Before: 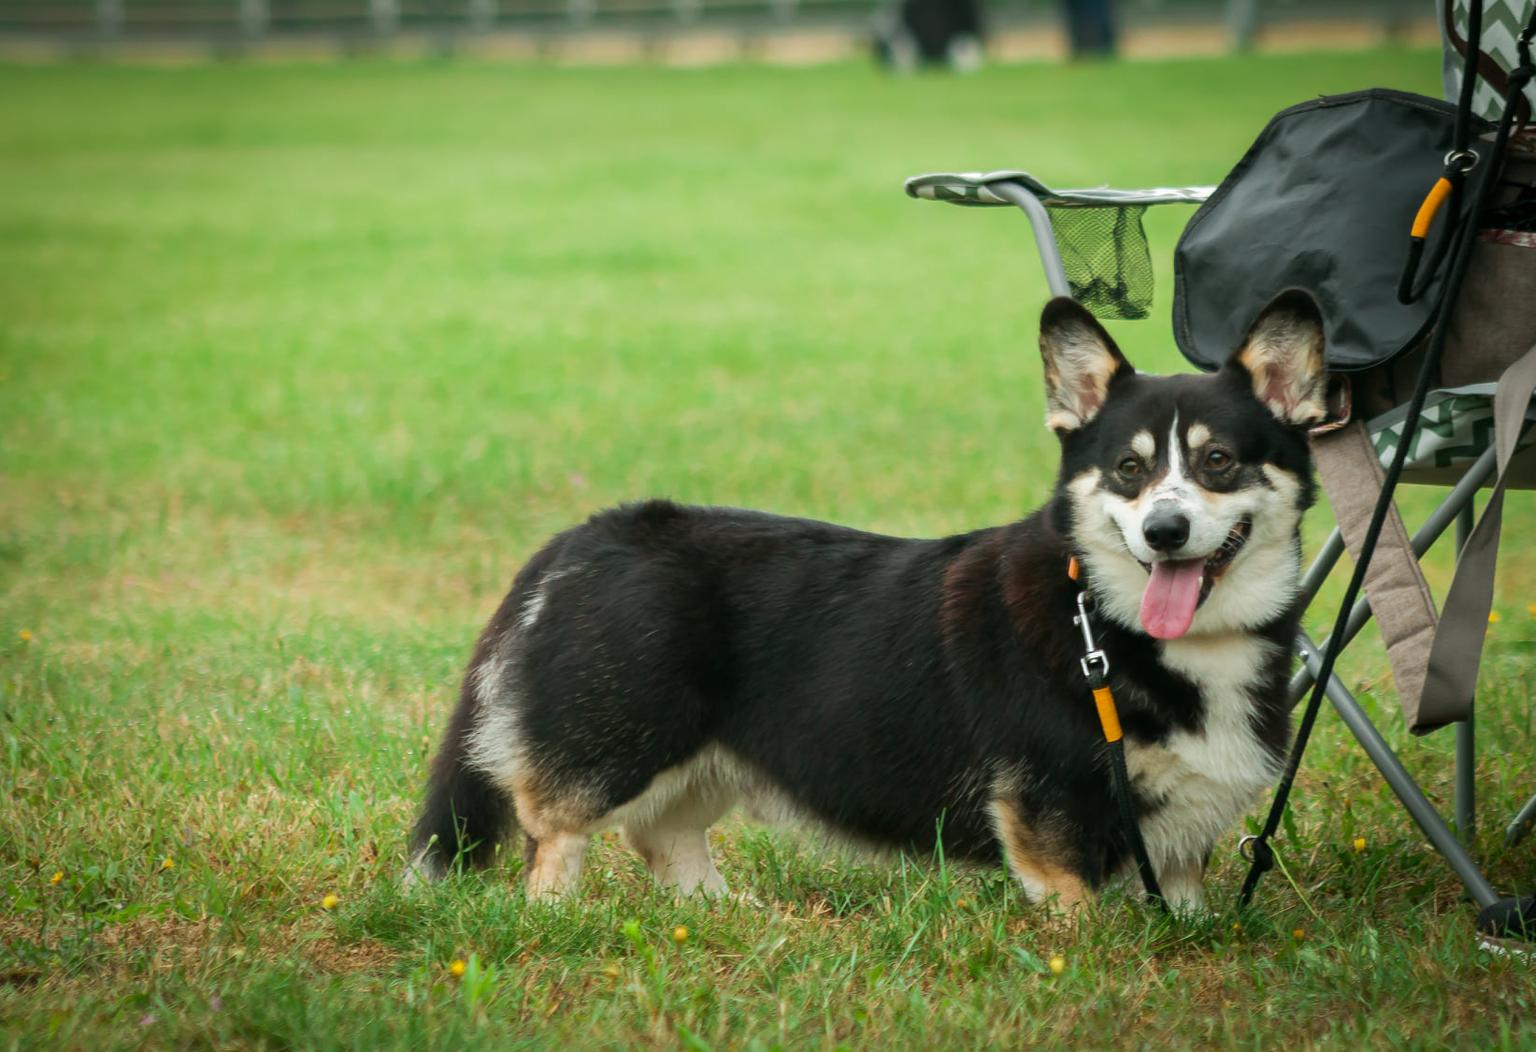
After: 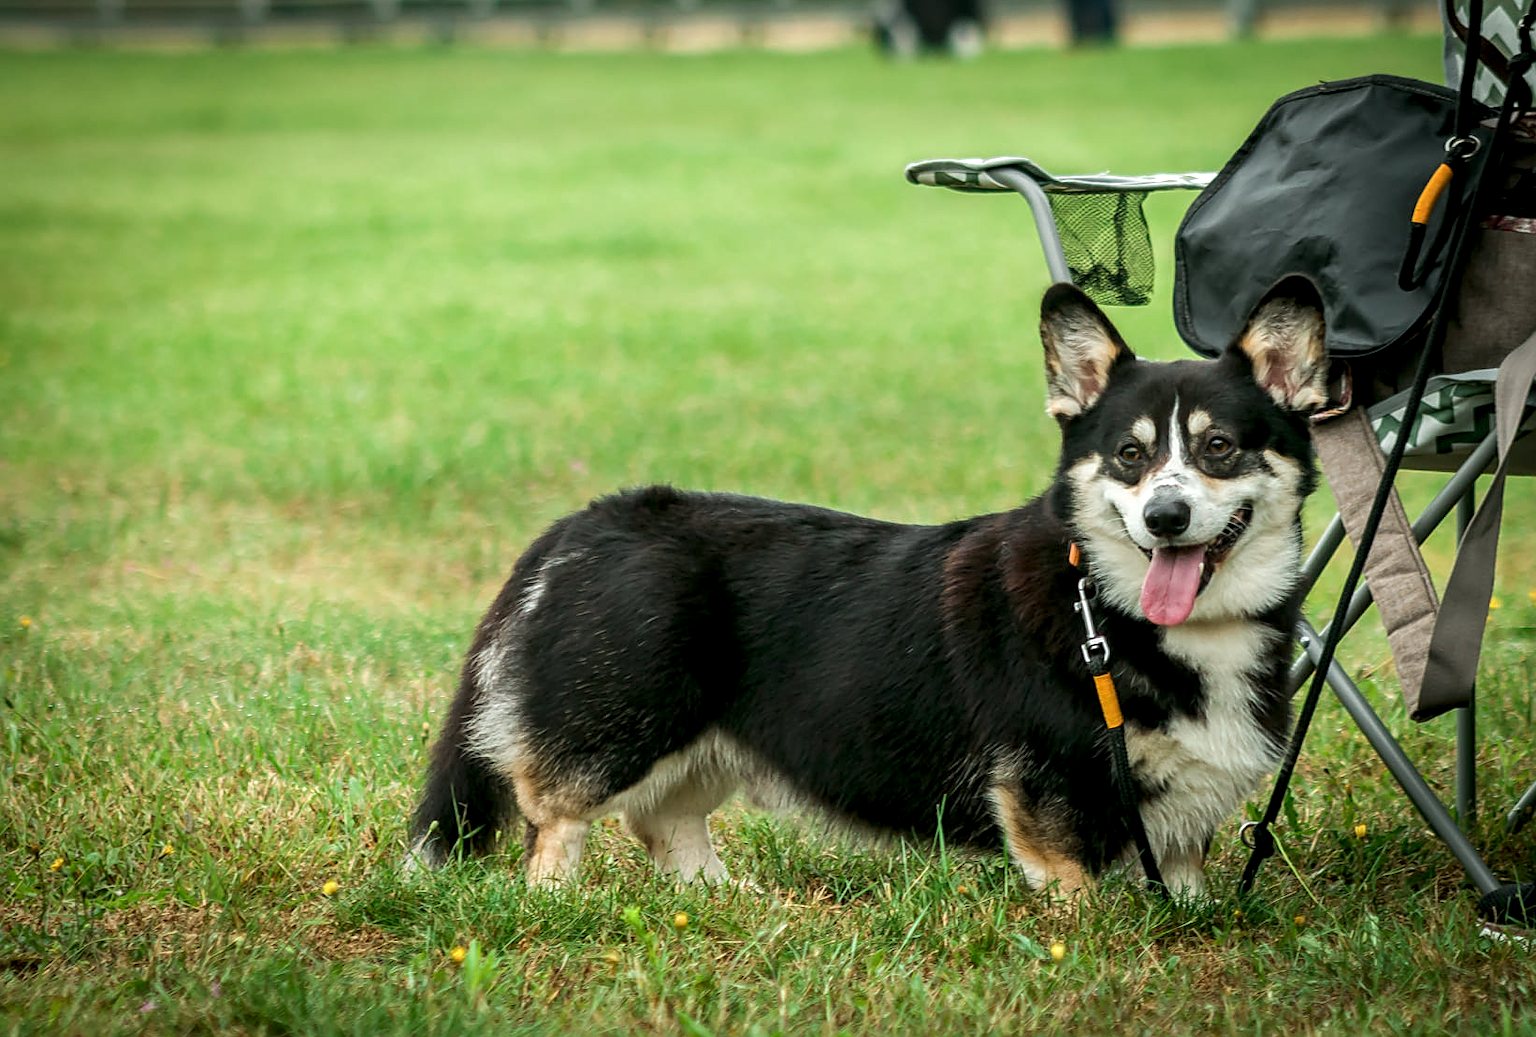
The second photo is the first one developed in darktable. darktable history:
crop: top 1.397%, right 0.021%
local contrast: detail 150%
sharpen: on, module defaults
